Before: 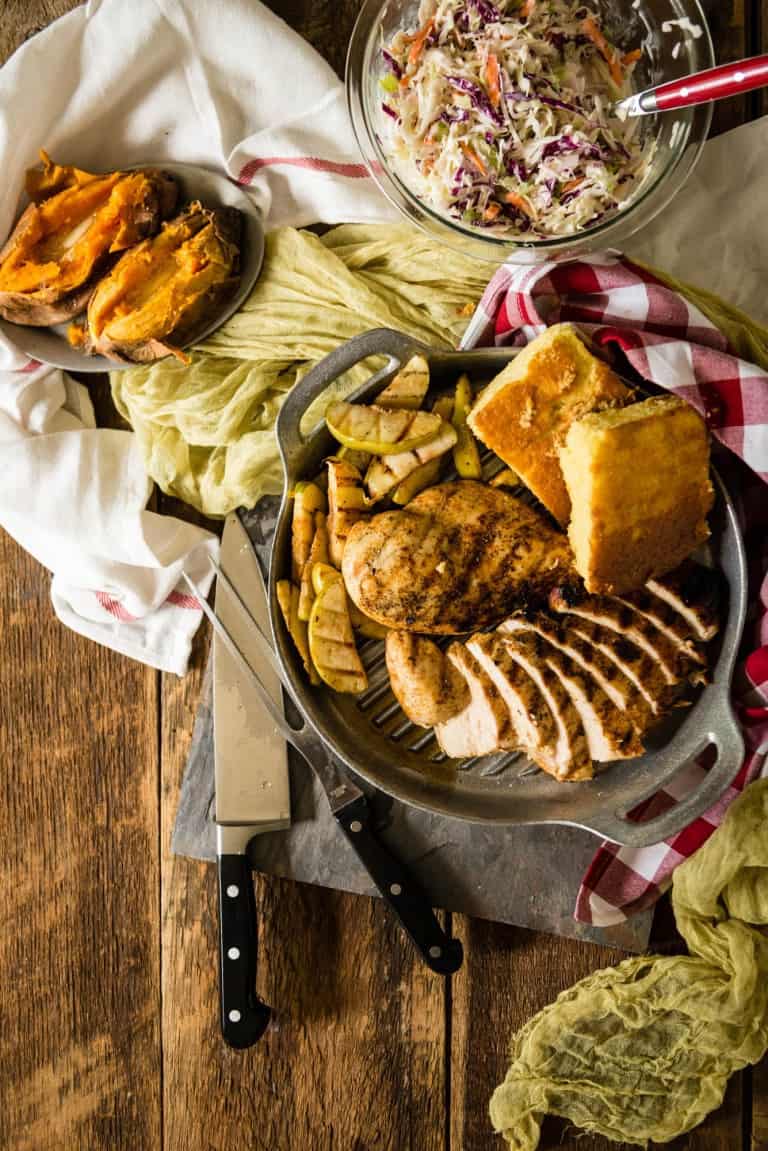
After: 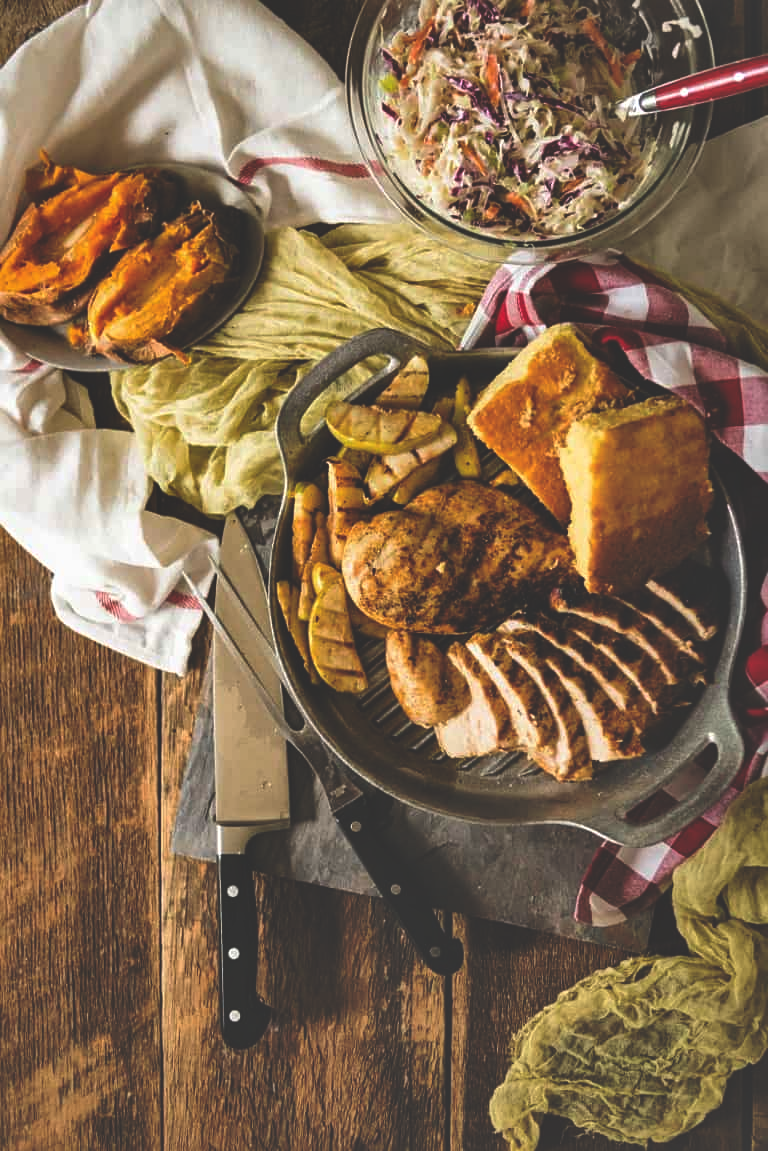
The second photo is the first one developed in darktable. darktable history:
sharpen: amount 0.2
rgb curve: curves: ch0 [(0, 0.186) (0.314, 0.284) (0.775, 0.708) (1, 1)], compensate middle gray true, preserve colors none
shadows and highlights: shadows 53, soften with gaussian
contrast brightness saturation: contrast 0.05
